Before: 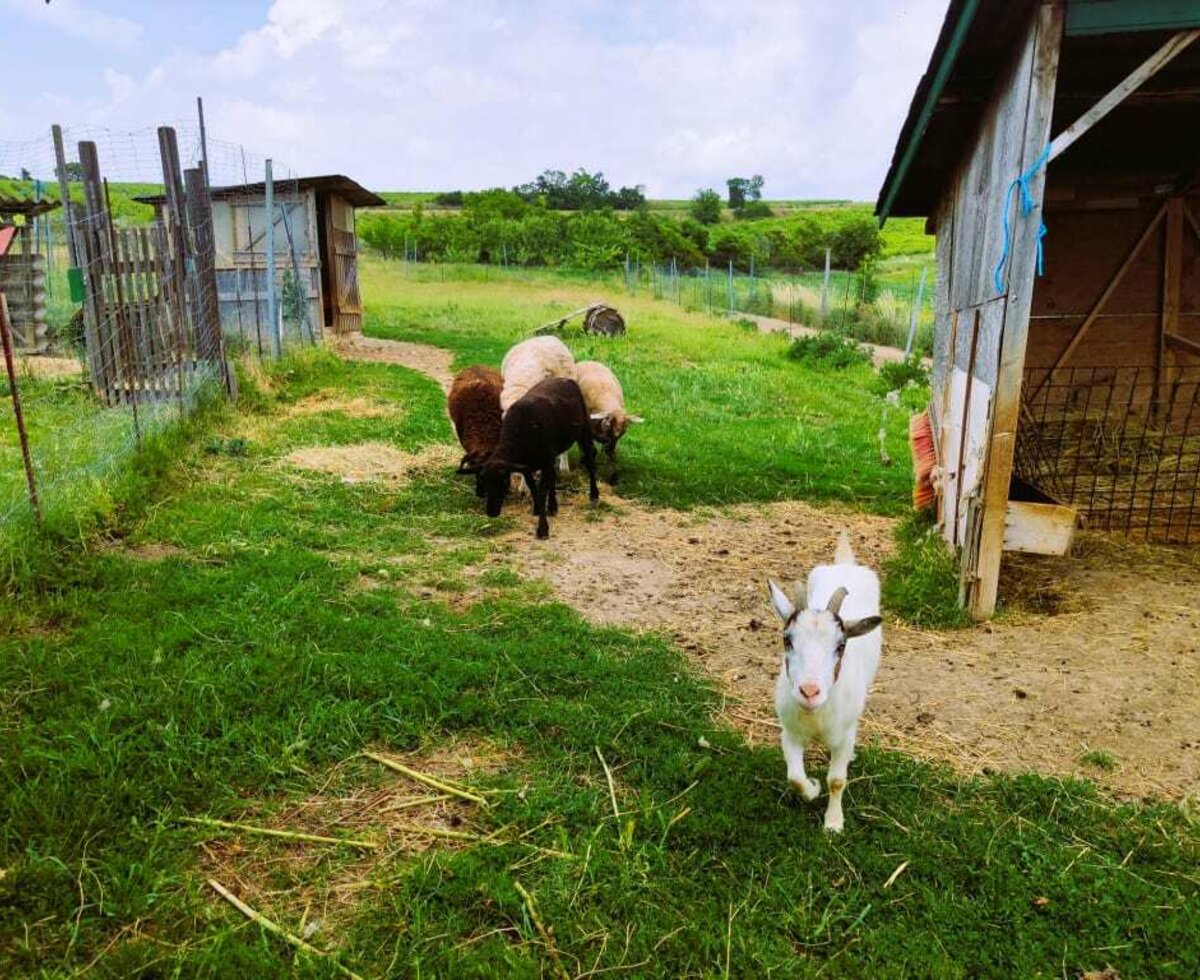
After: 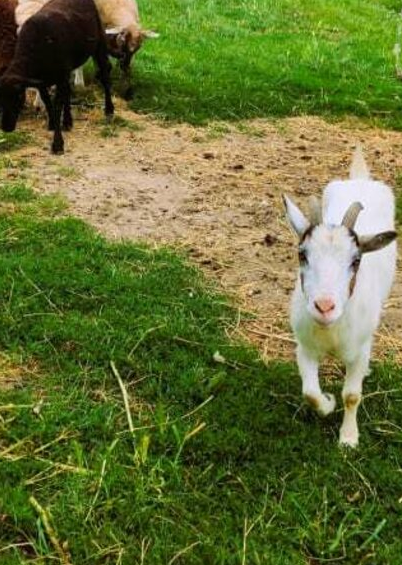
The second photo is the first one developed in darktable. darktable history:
crop: left 40.489%, top 39.287%, right 25.934%, bottom 3.039%
